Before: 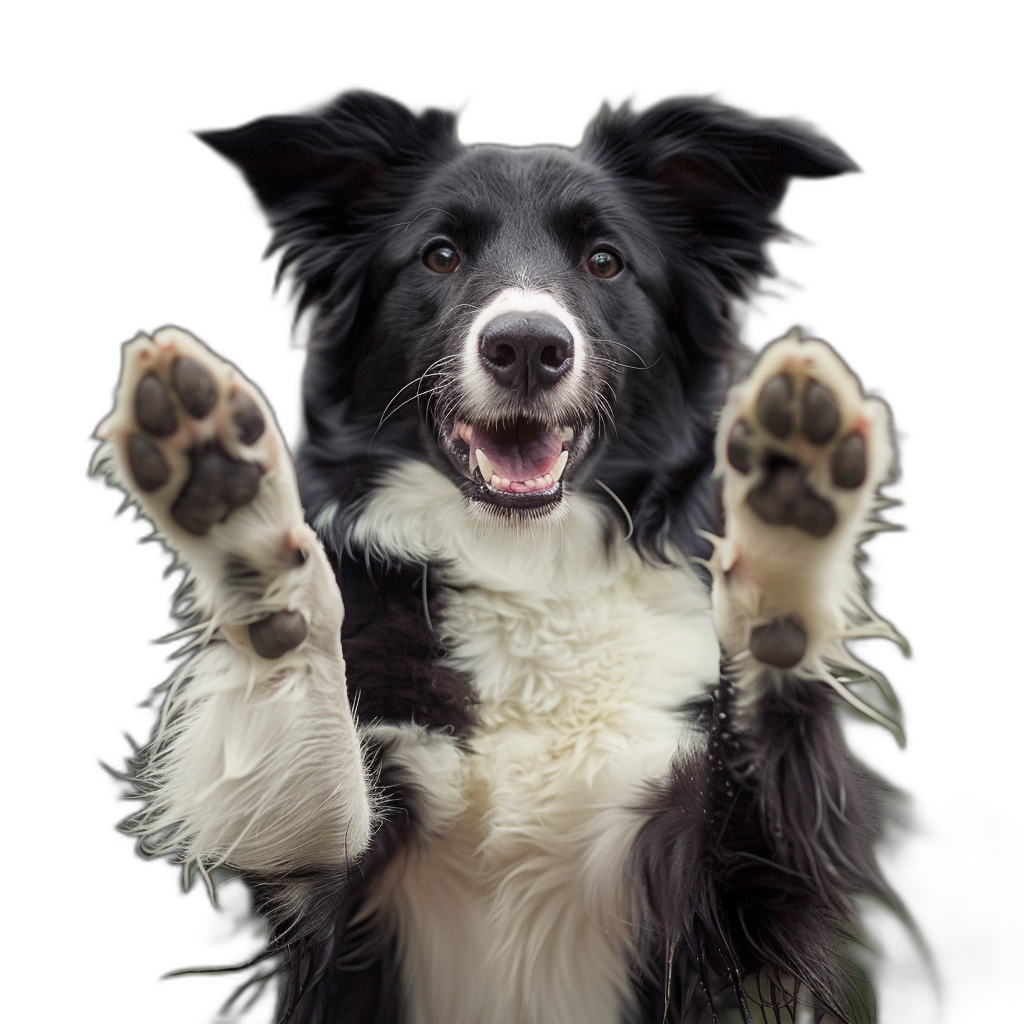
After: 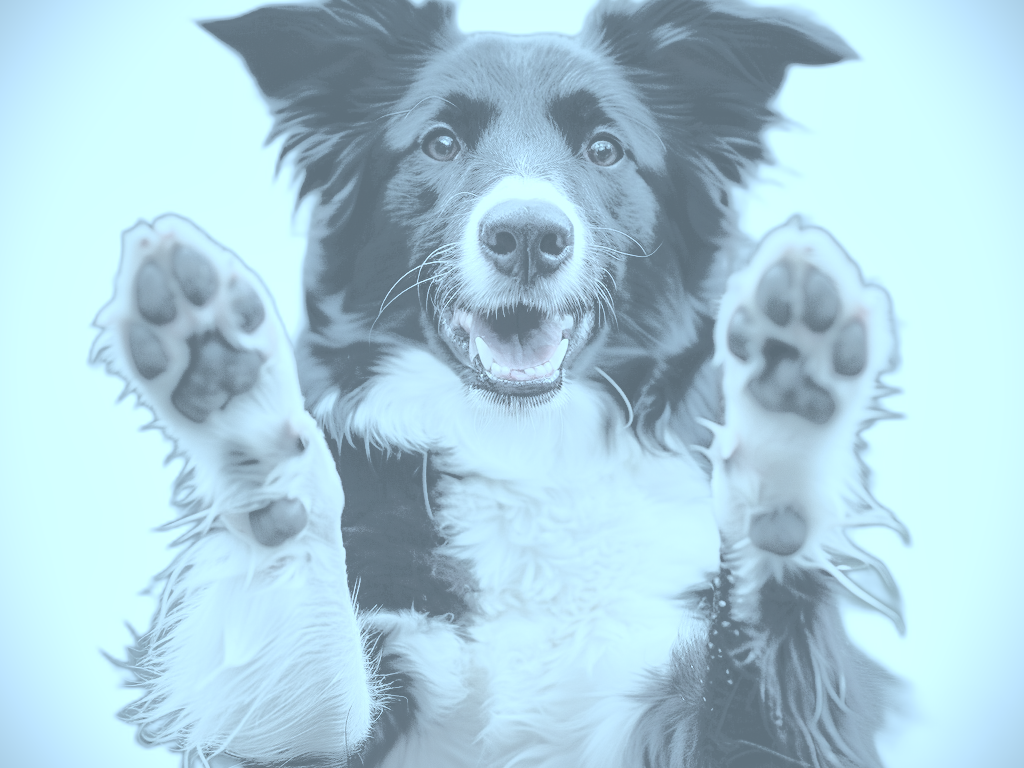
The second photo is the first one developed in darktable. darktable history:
vignetting: fall-off start 91.75%, saturation 0.002, dithering 16-bit output
tone equalizer: -8 EV -1.88 EV, -7 EV -1.16 EV, -6 EV -1.61 EV, edges refinement/feathering 500, mask exposure compensation -1.57 EV, preserve details no
crop: top 11.01%, bottom 13.901%
color correction: highlights a* -10.4, highlights b* -19.34
local contrast: mode bilateral grid, contrast 20, coarseness 50, detail 132%, midtone range 0.2
contrast brightness saturation: contrast -0.31, brightness 0.743, saturation -0.794
exposure: black level correction -0.002, exposure 0.546 EV, compensate exposure bias true, compensate highlight preservation false
